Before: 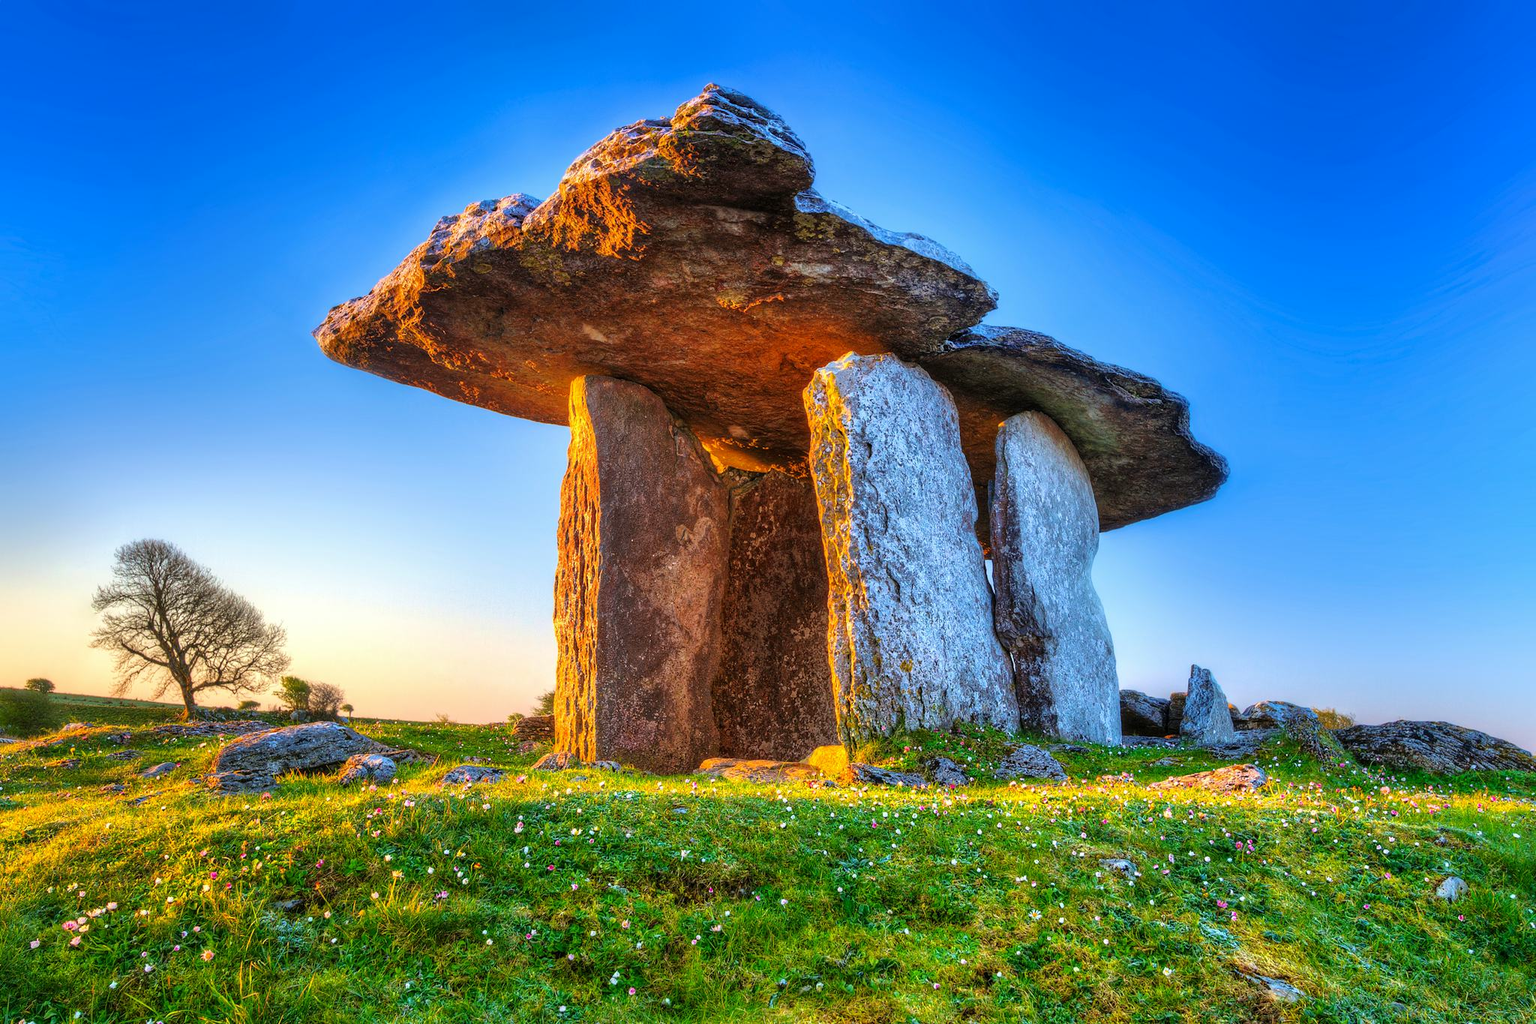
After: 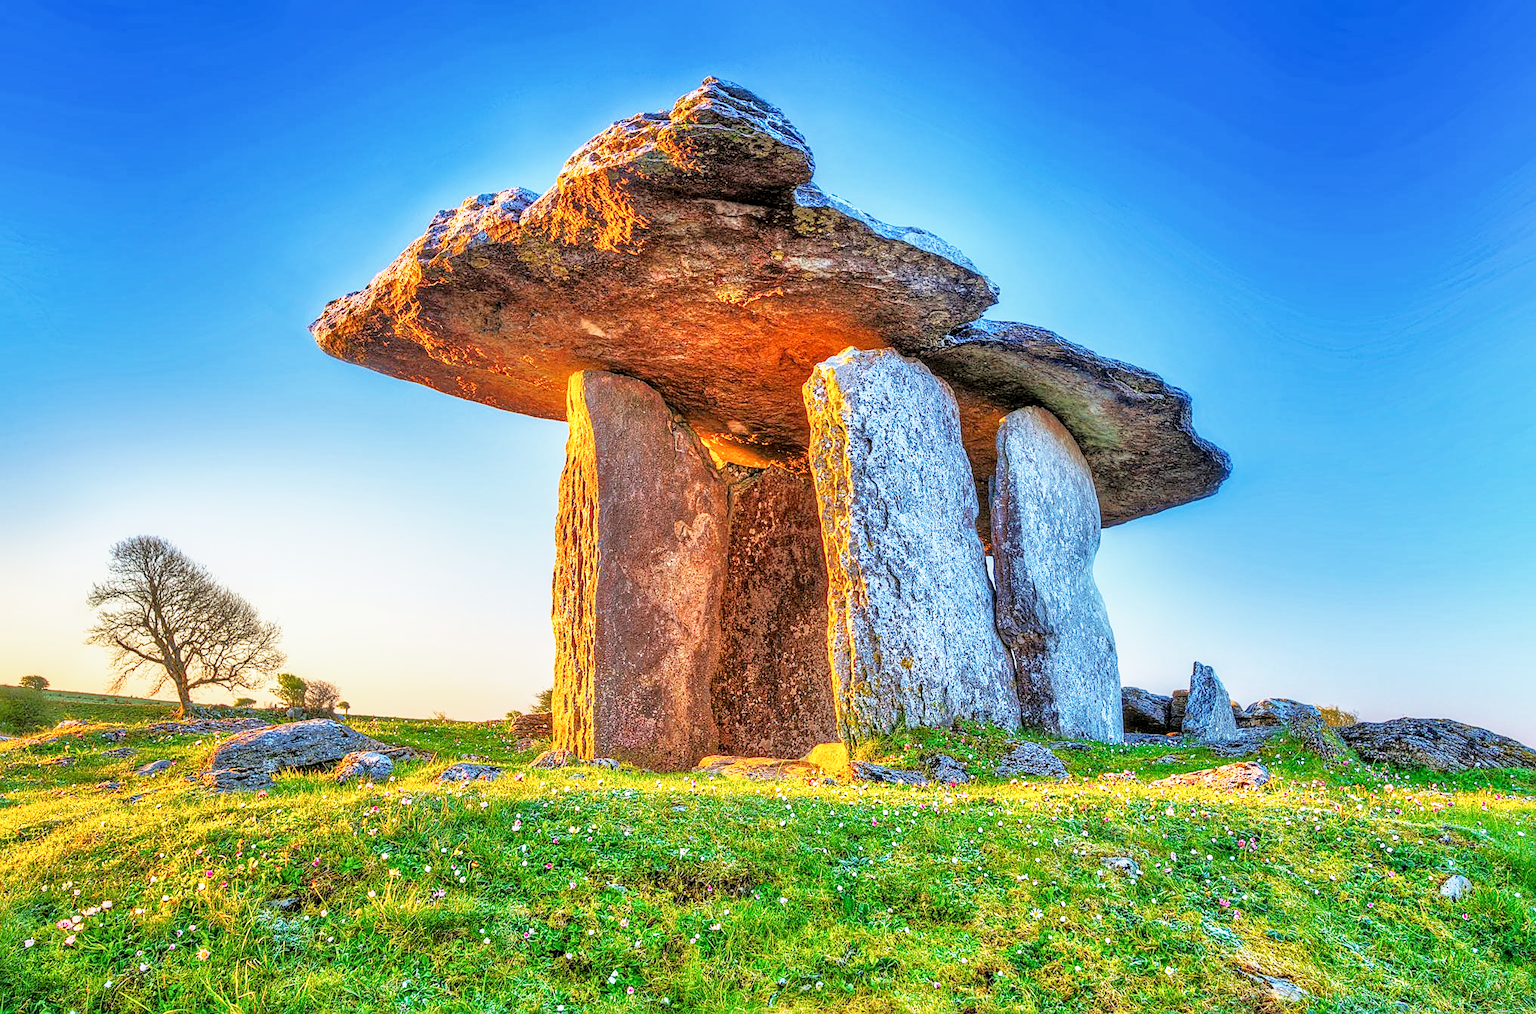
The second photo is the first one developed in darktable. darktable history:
tone equalizer: -7 EV 0.143 EV, -6 EV 0.634 EV, -5 EV 1.12 EV, -4 EV 1.34 EV, -3 EV 1.12 EV, -2 EV 0.6 EV, -1 EV 0.156 EV
local contrast: highlights 84%, shadows 83%
crop: left 0.427%, top 0.745%, right 0.222%, bottom 0.843%
base curve: curves: ch0 [(0, 0) (0.088, 0.125) (0.176, 0.251) (0.354, 0.501) (0.613, 0.749) (1, 0.877)], preserve colors none
sharpen: on, module defaults
contrast equalizer: y [[0.5 ×6], [0.5 ×6], [0.5 ×6], [0 ×6], [0, 0.039, 0.251, 0.29, 0.293, 0.292]], mix -0.994
